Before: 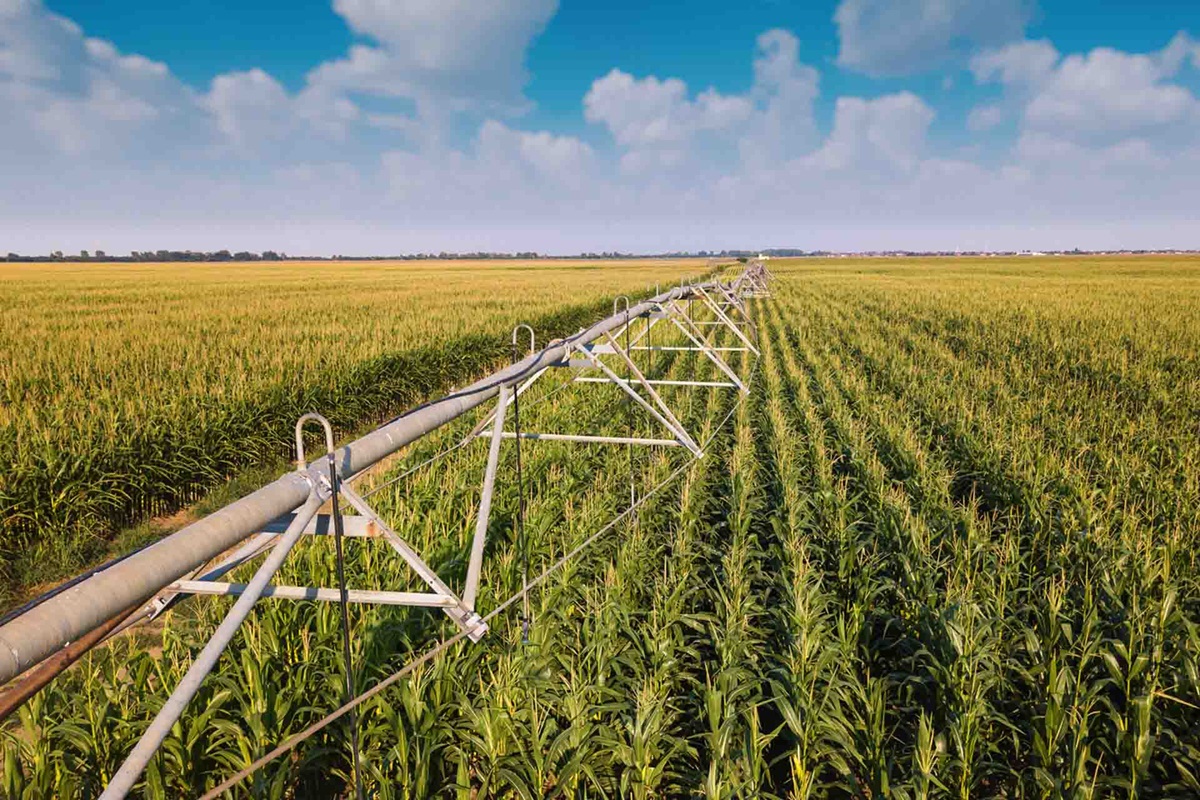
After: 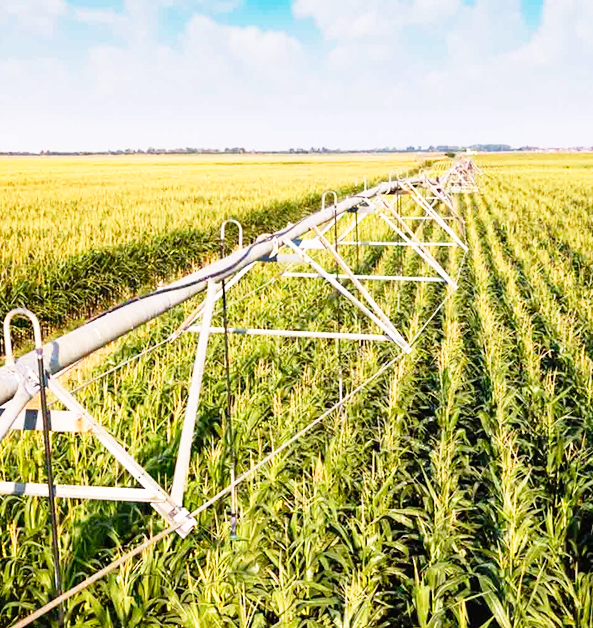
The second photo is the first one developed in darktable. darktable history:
shadows and highlights: shadows 30.86, highlights 0, soften with gaussian
crop and rotate: angle 0.02°, left 24.353%, top 13.219%, right 26.156%, bottom 8.224%
base curve: curves: ch0 [(0, 0) (0.012, 0.01) (0.073, 0.168) (0.31, 0.711) (0.645, 0.957) (1, 1)], preserve colors none
